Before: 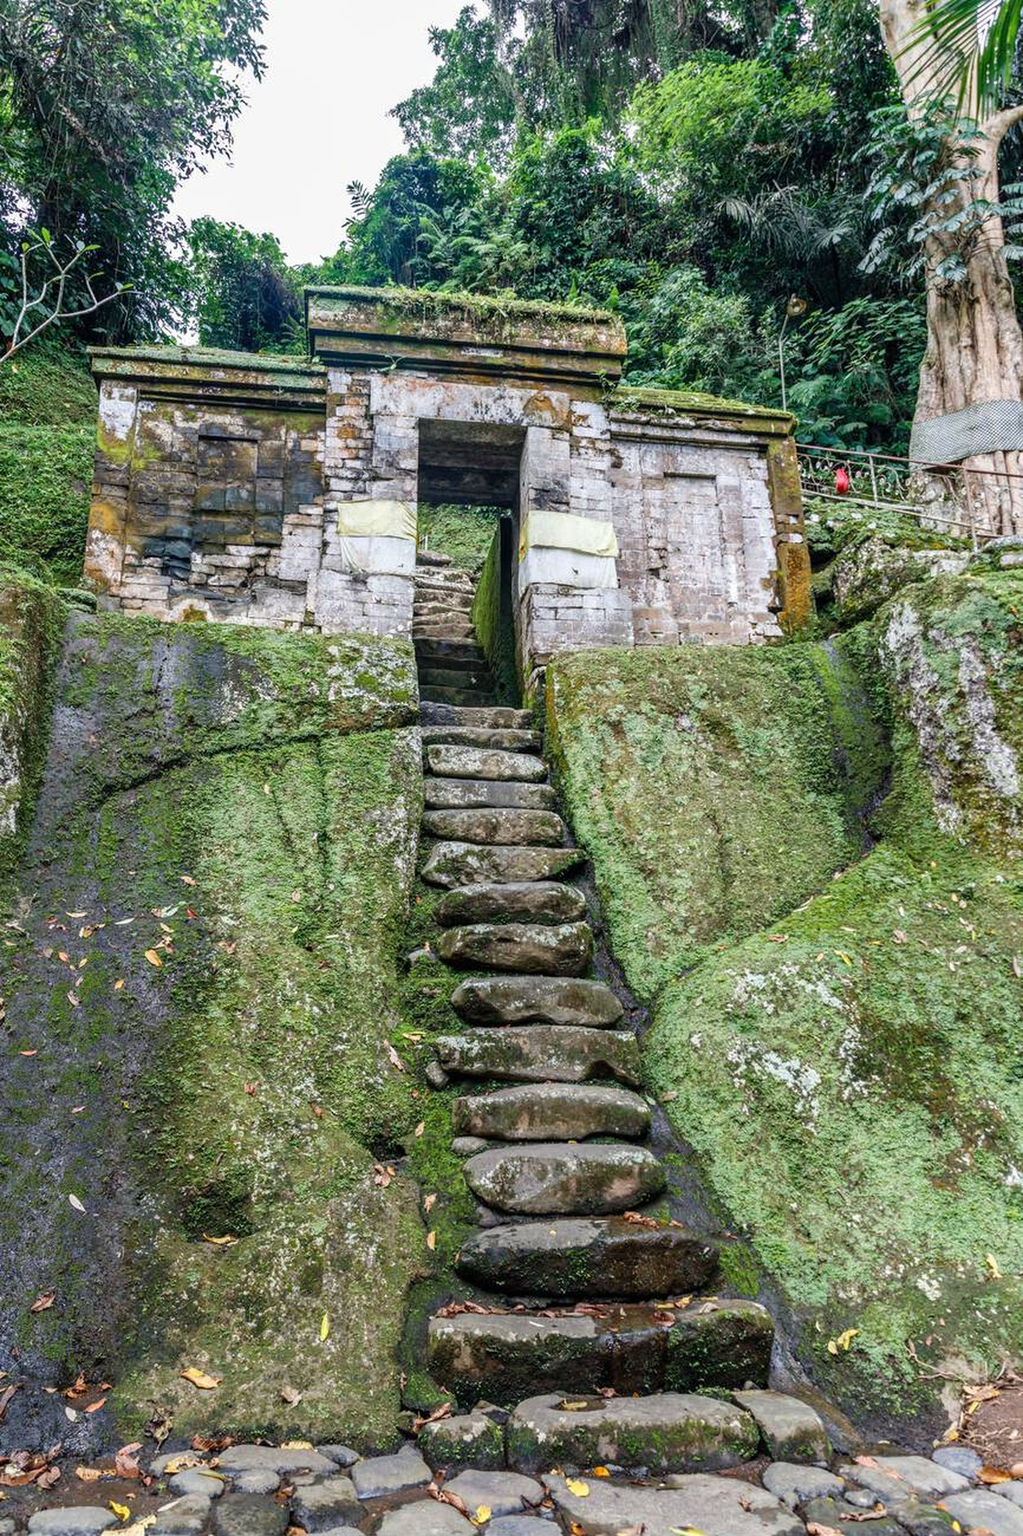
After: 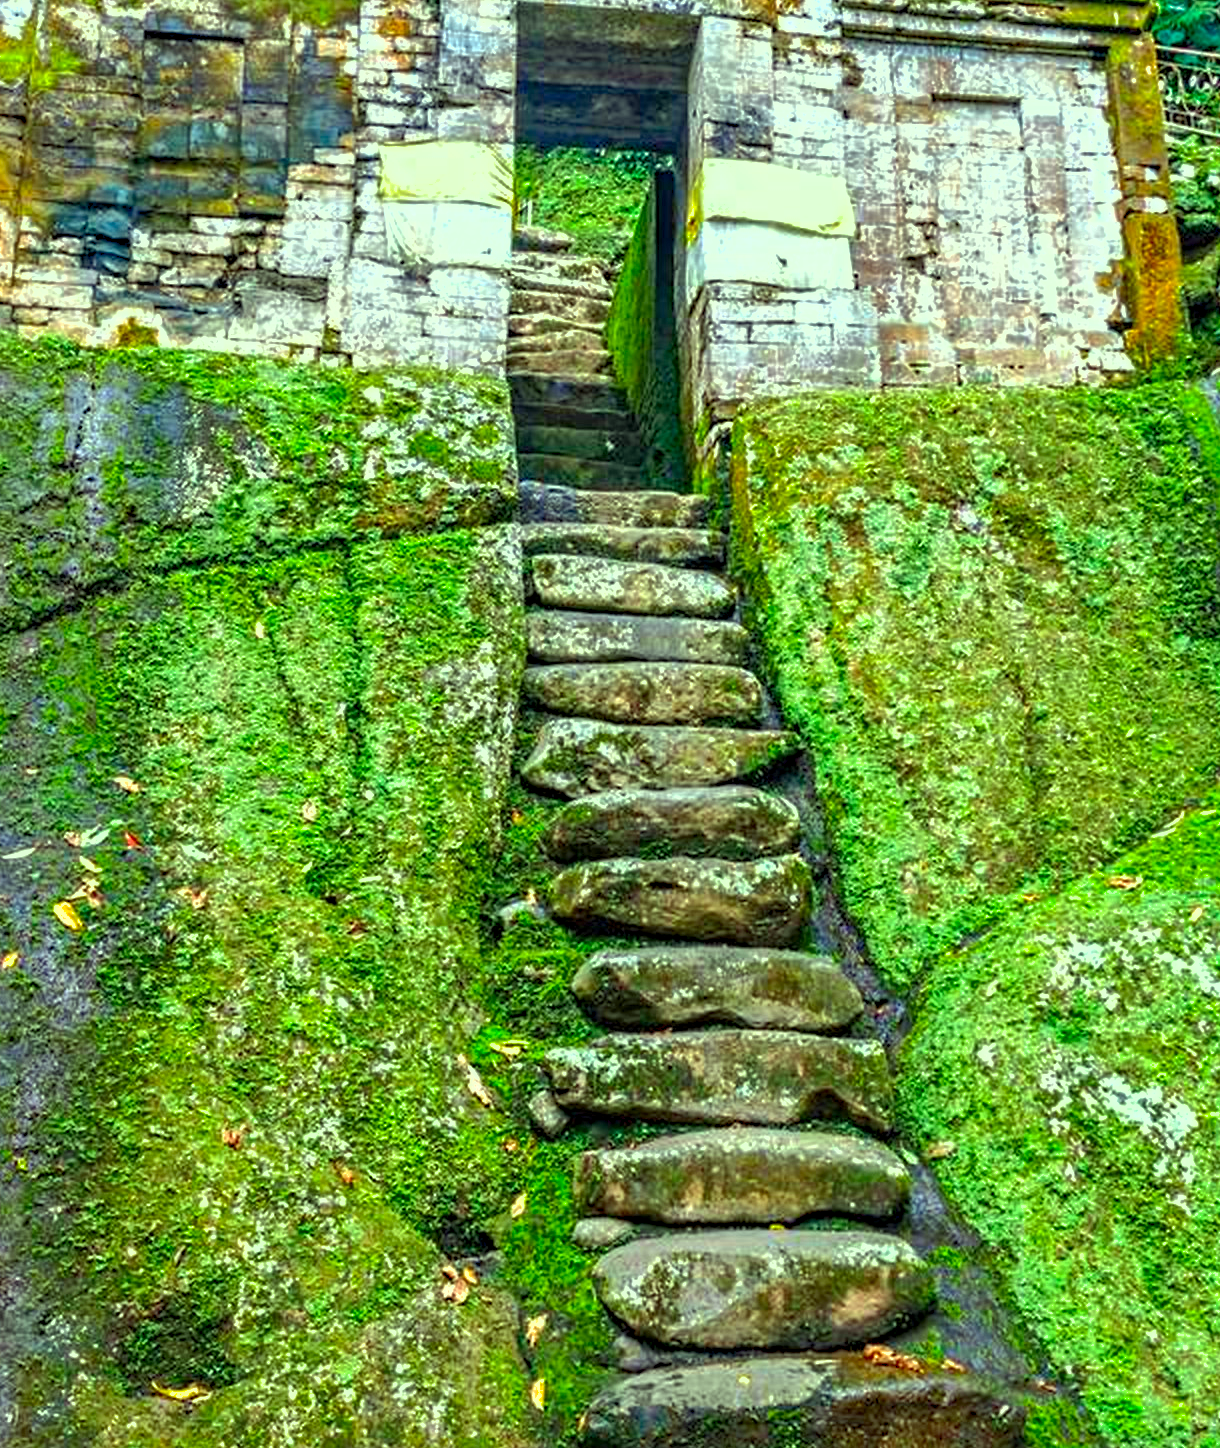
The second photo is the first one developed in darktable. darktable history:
exposure: black level correction -0.002, exposure 0.53 EV, compensate exposure bias true, compensate highlight preservation false
crop: left 11.132%, top 27.168%, right 18.258%, bottom 17.083%
color correction: highlights a* -10.9, highlights b* 9.81, saturation 1.72
levels: white 99.96%
shadows and highlights: on, module defaults
contrast equalizer: y [[0.5, 0.501, 0.525, 0.597, 0.58, 0.514], [0.5 ×6], [0.5 ×6], [0 ×6], [0 ×6]]
